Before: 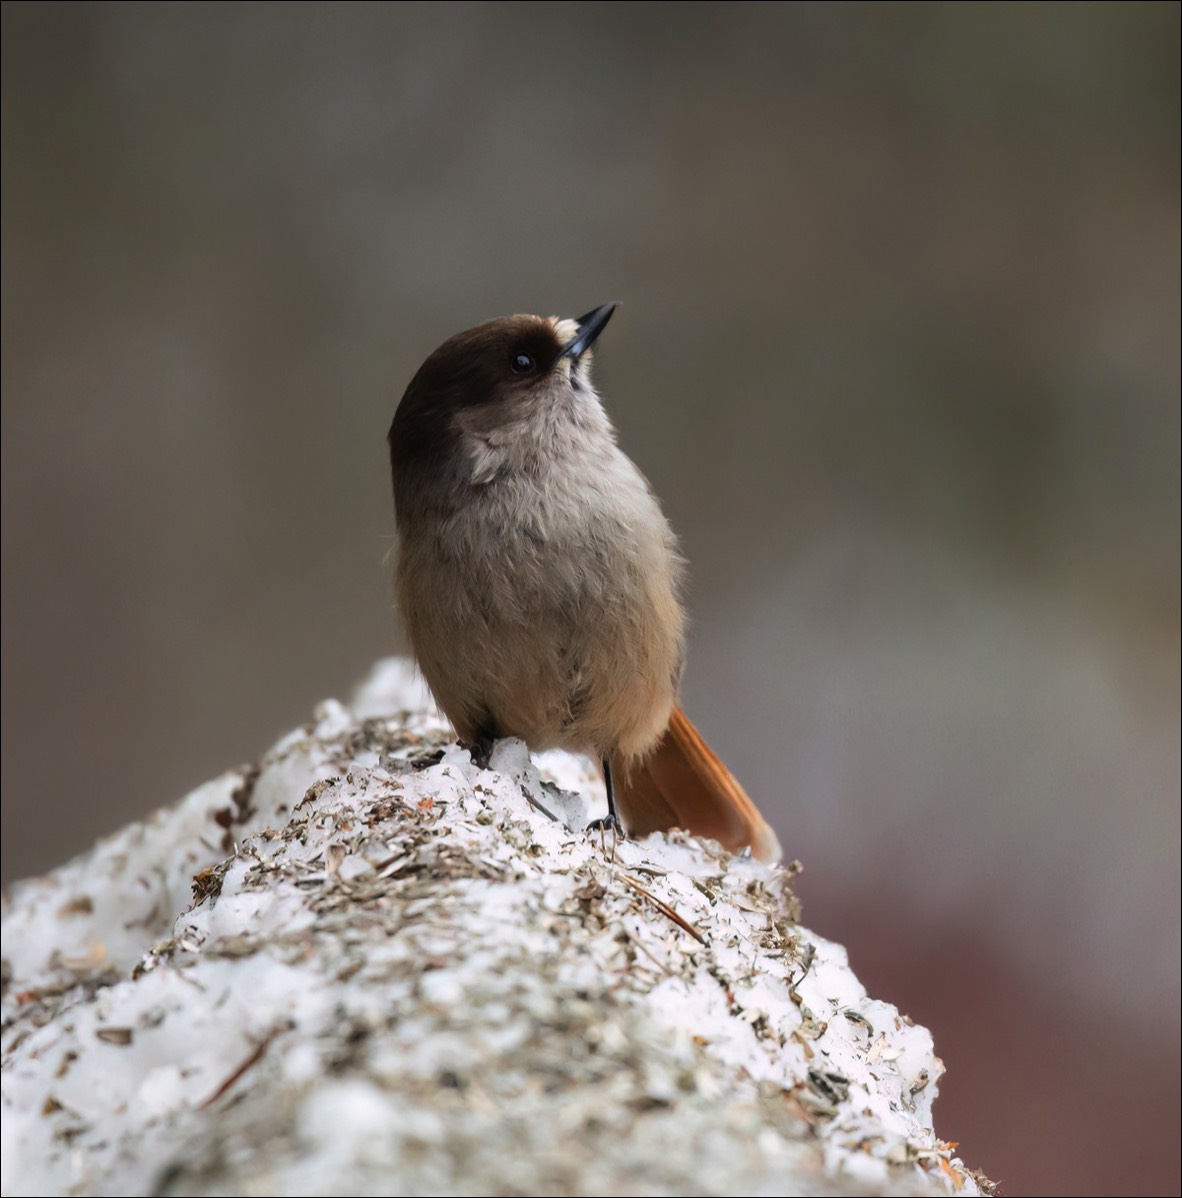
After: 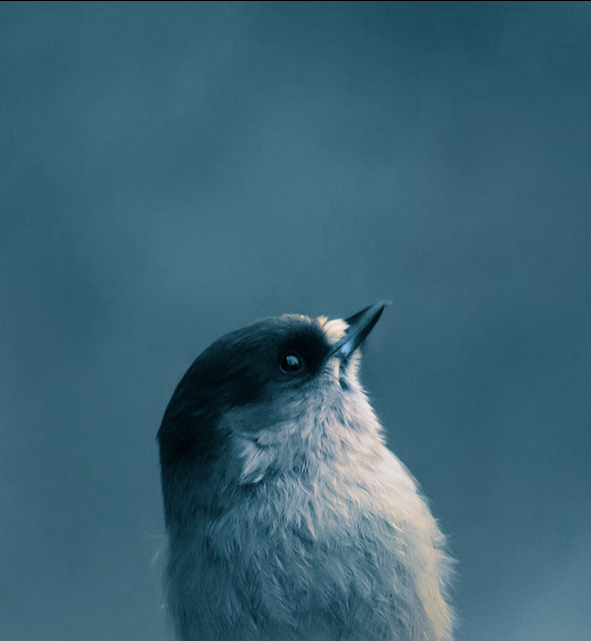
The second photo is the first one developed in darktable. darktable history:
color contrast: green-magenta contrast 1.55, blue-yellow contrast 1.83
contrast brightness saturation: saturation -0.05
crop: left 19.556%, right 30.401%, bottom 46.458%
split-toning: shadows › hue 212.4°, balance -70
